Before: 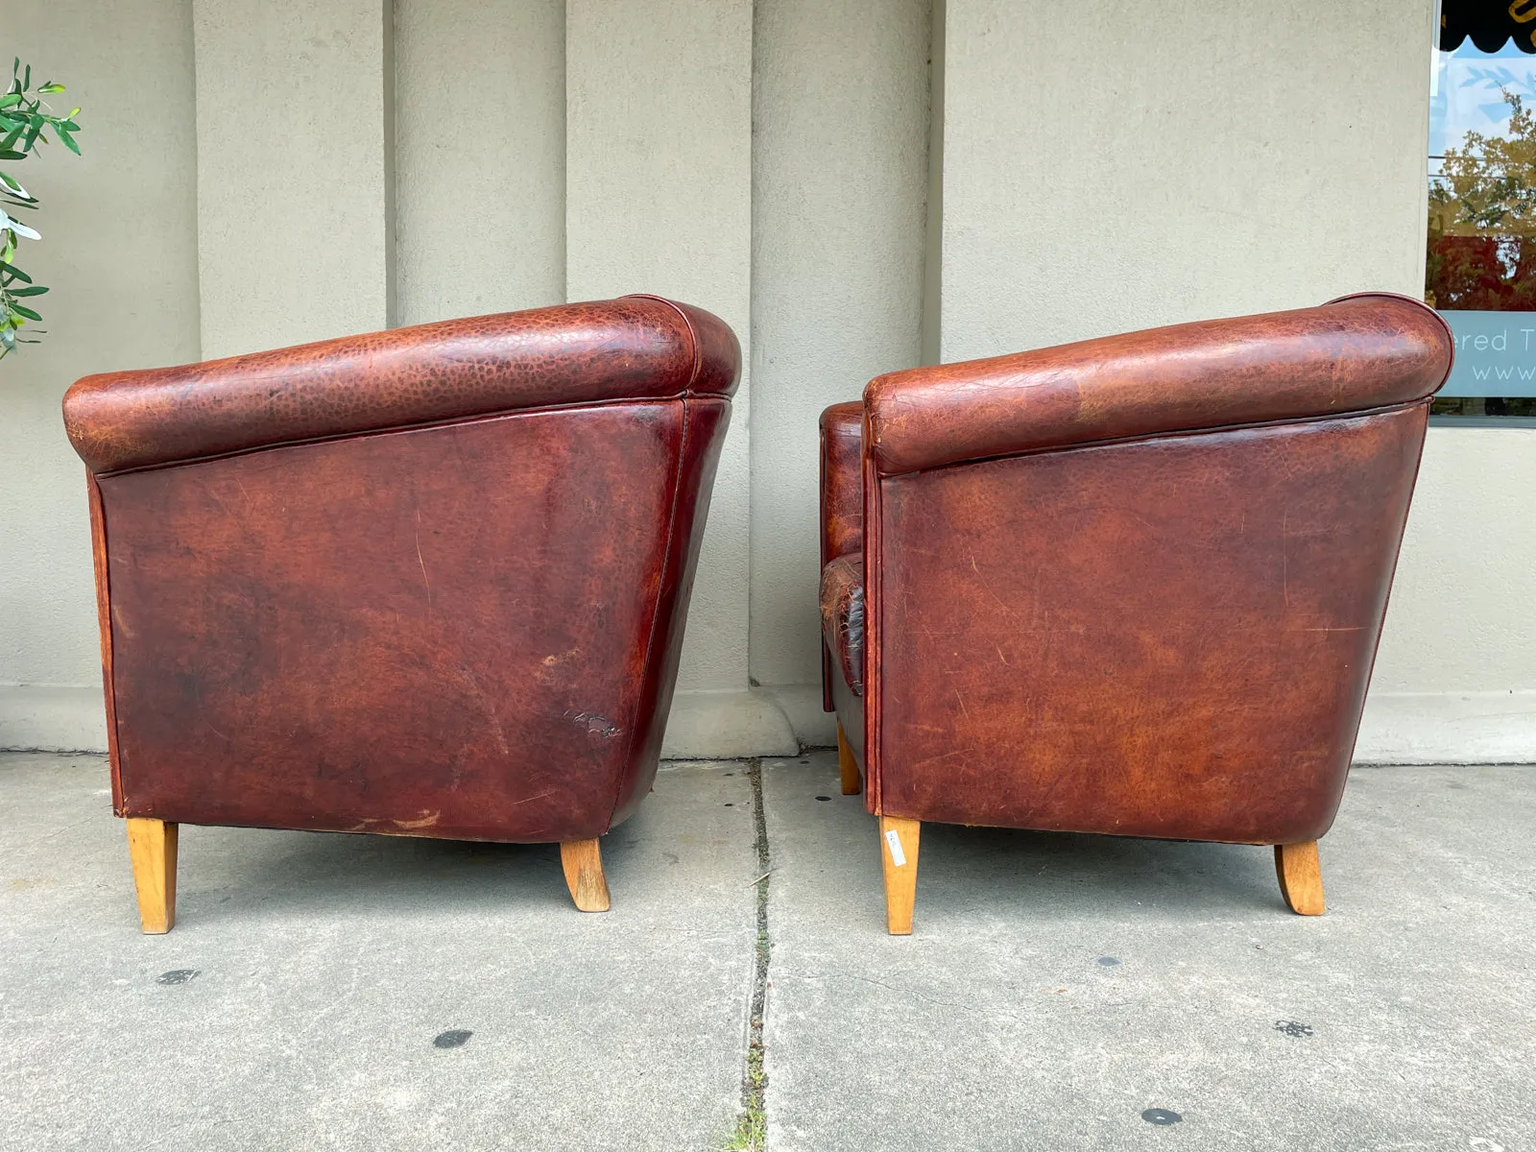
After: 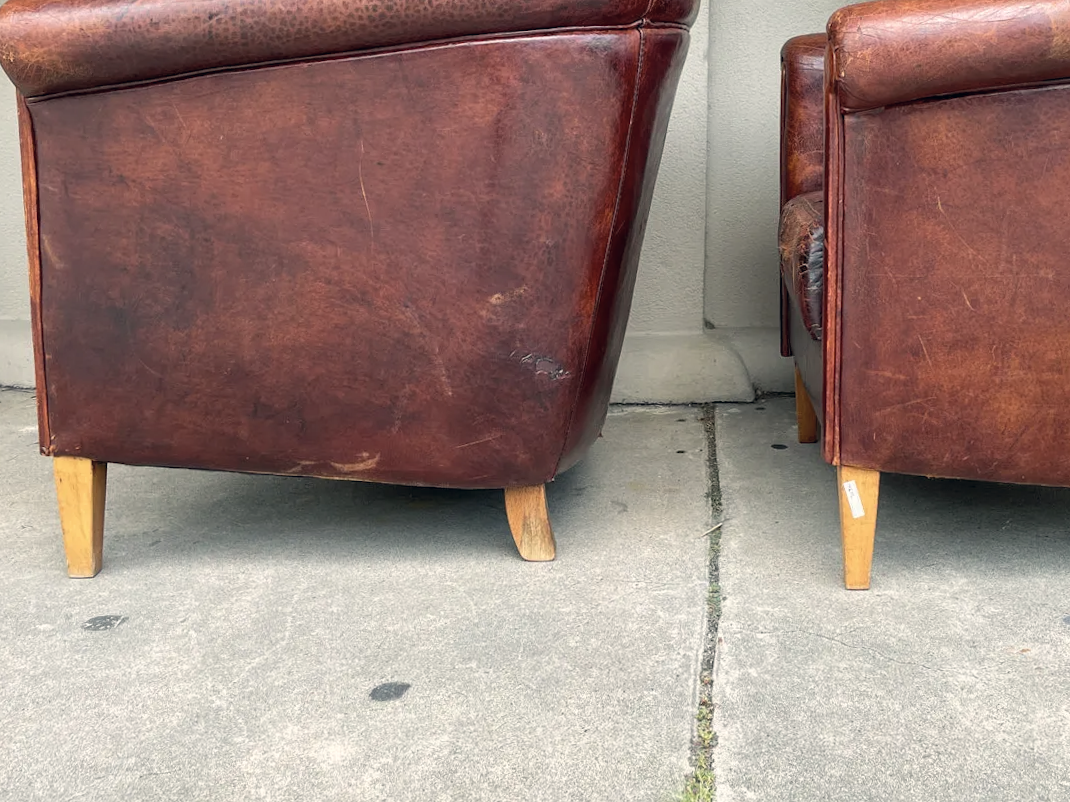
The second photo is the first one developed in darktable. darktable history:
rgb levels: preserve colors max RGB
crop and rotate: angle -0.82°, left 3.85%, top 31.828%, right 27.992%
color correction: highlights a* 2.75, highlights b* 5, shadows a* -2.04, shadows b* -4.84, saturation 0.8
bloom: size 13.65%, threshold 98.39%, strength 4.82%
